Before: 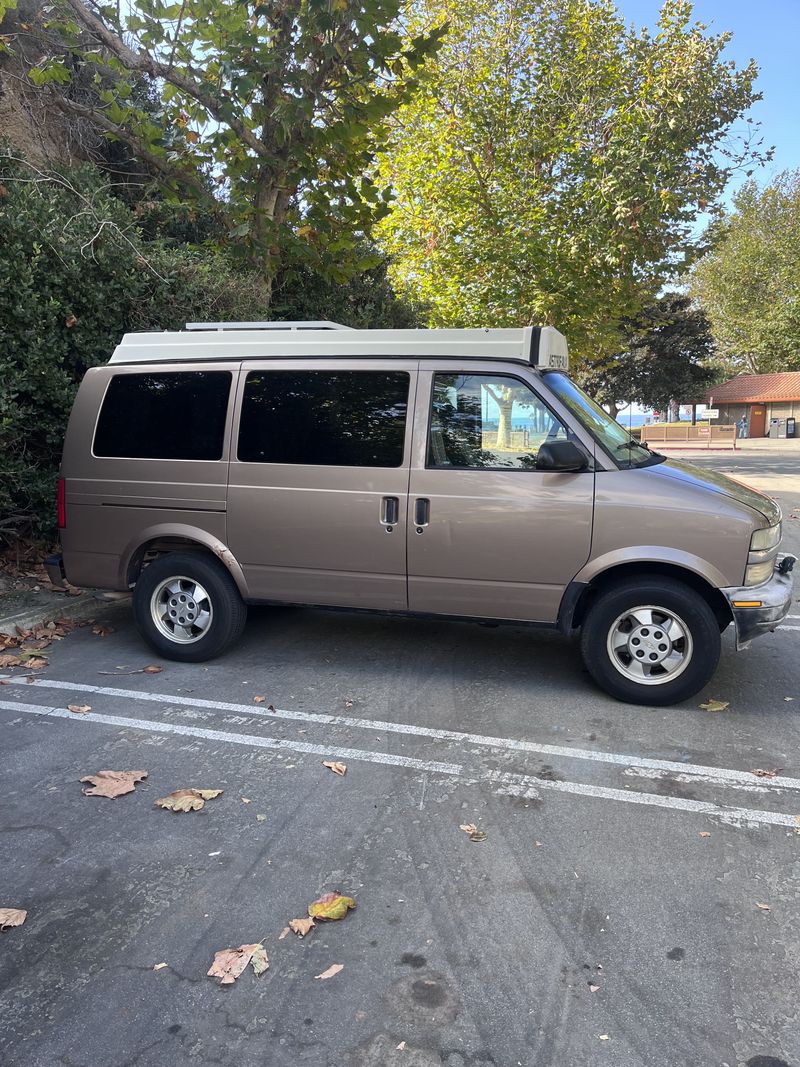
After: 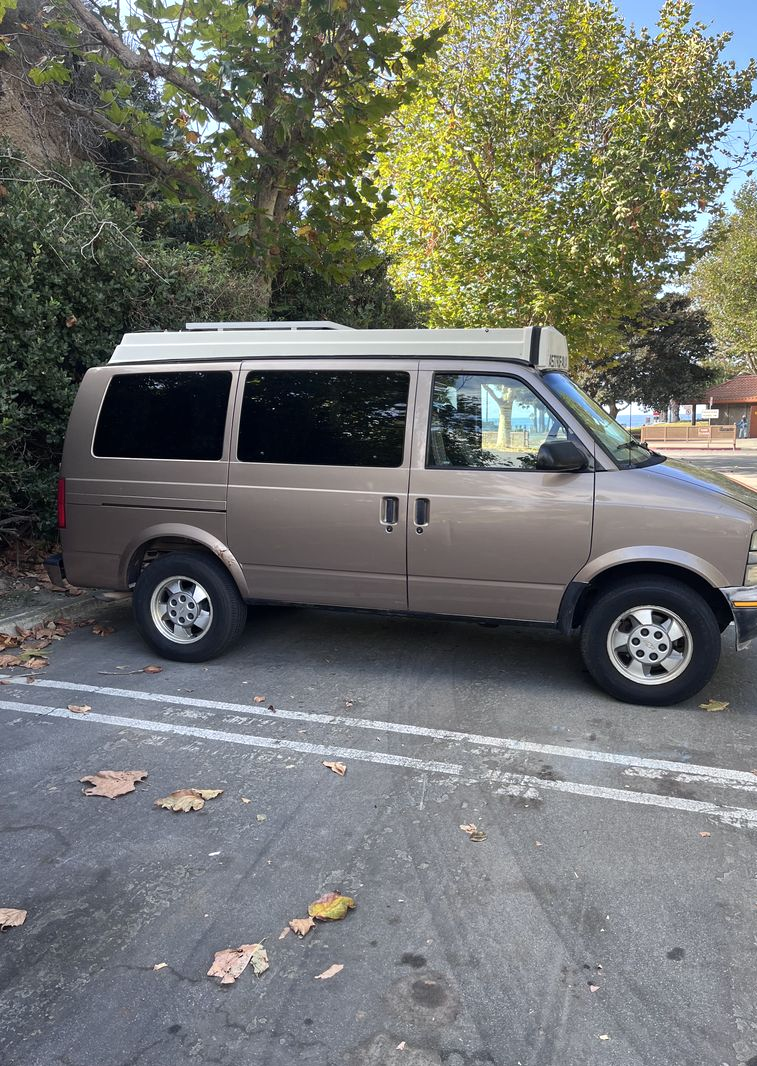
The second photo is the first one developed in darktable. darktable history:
shadows and highlights: radius 170.18, shadows 27.18, white point adjustment 2.95, highlights -68.45, soften with gaussian
crop and rotate: right 5.359%
